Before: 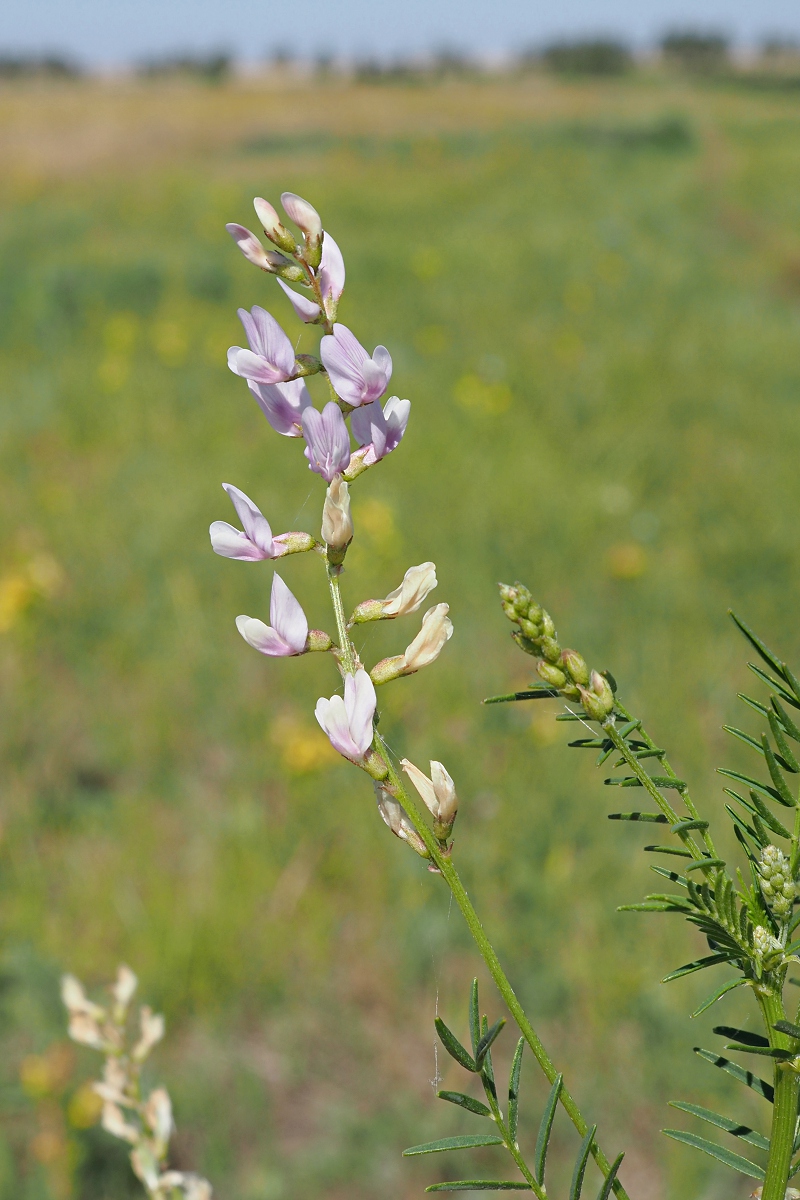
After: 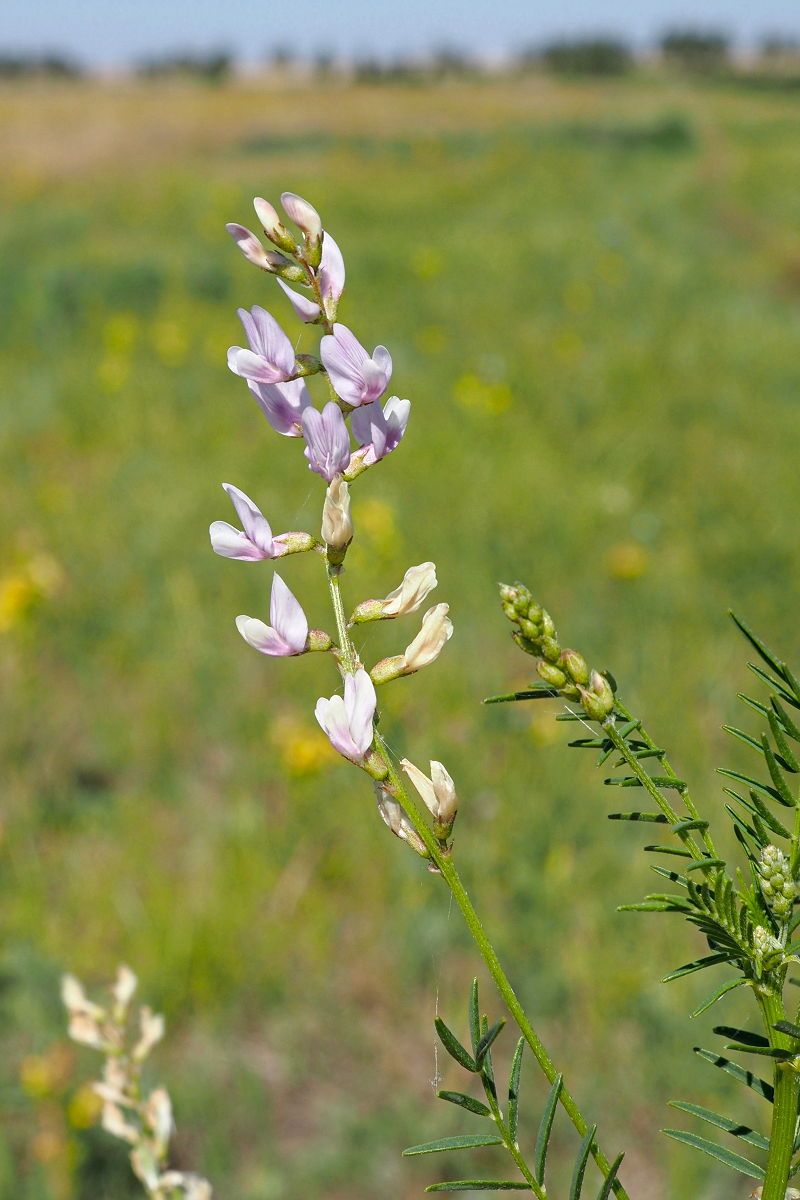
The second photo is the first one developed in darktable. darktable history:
local contrast: on, module defaults
color balance: output saturation 110%
